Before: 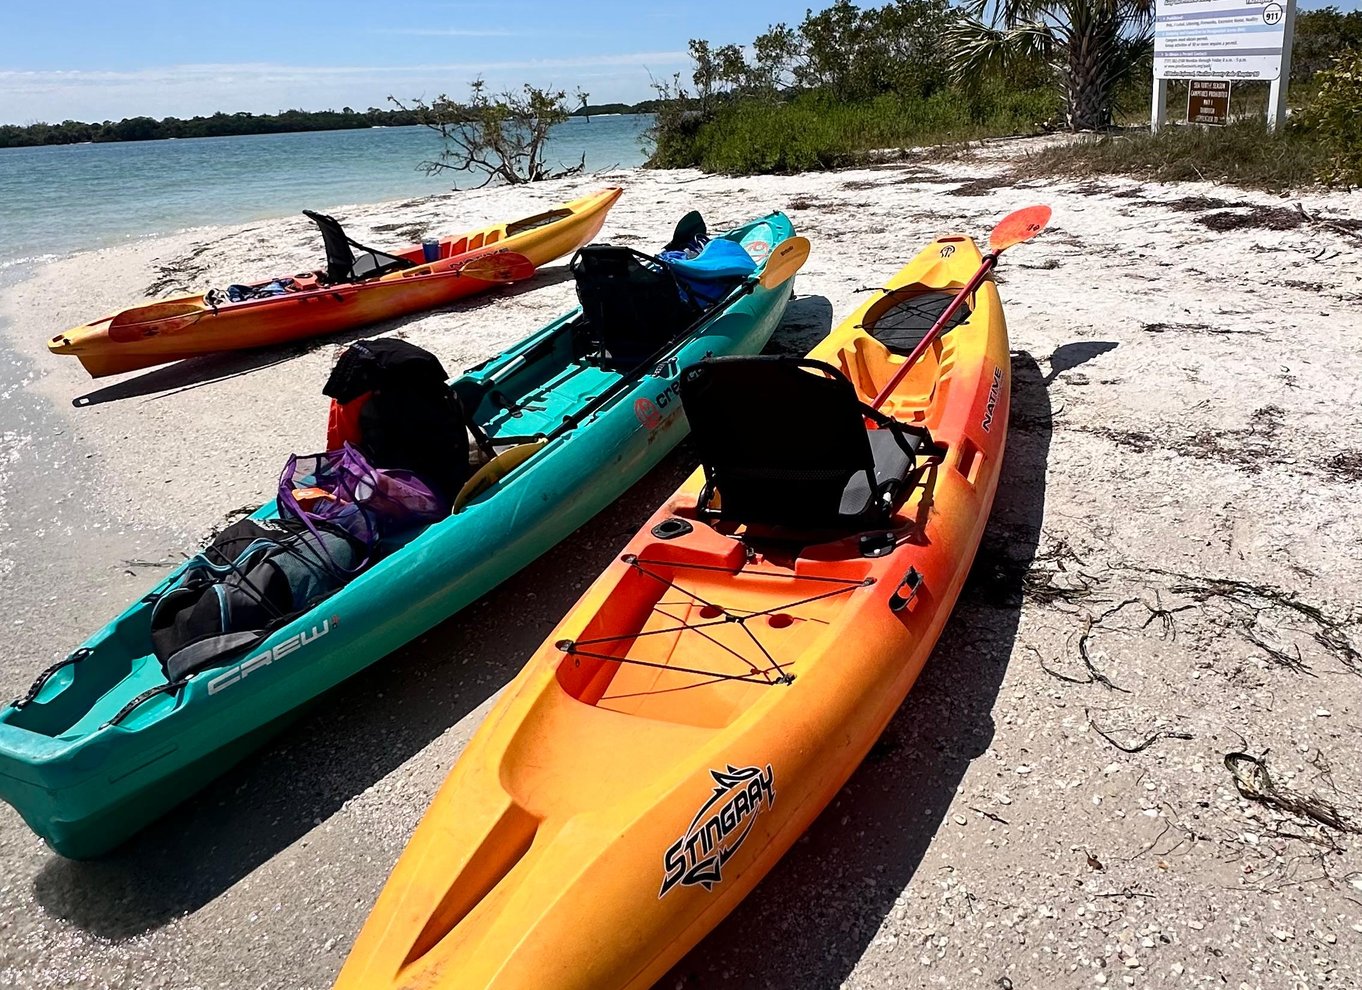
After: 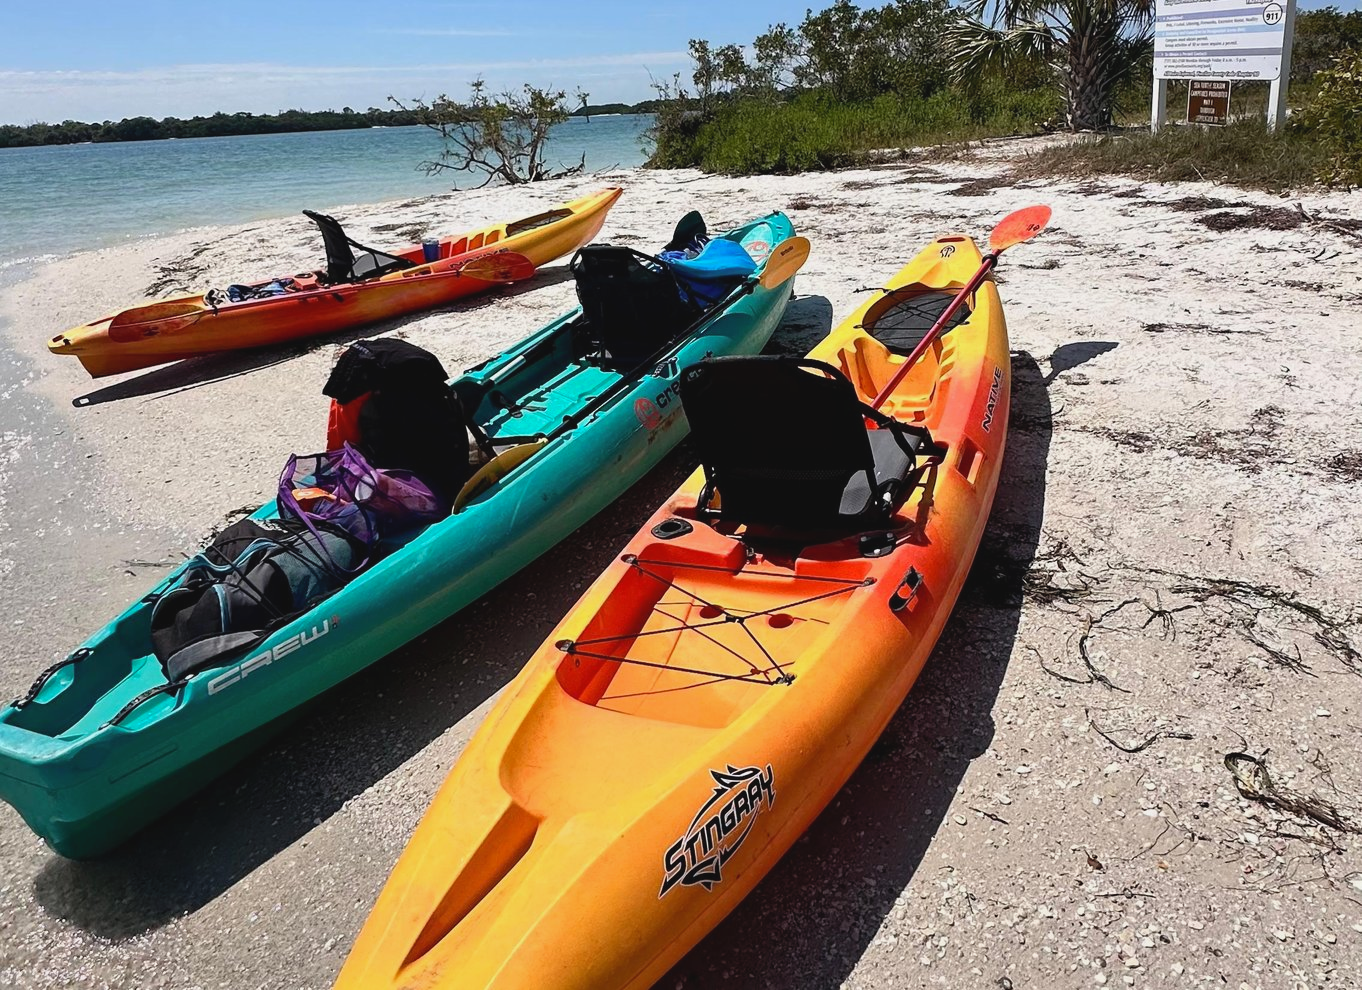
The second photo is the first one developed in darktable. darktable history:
levels: levels [0.016, 0.5, 0.996]
contrast brightness saturation: contrast -0.107
